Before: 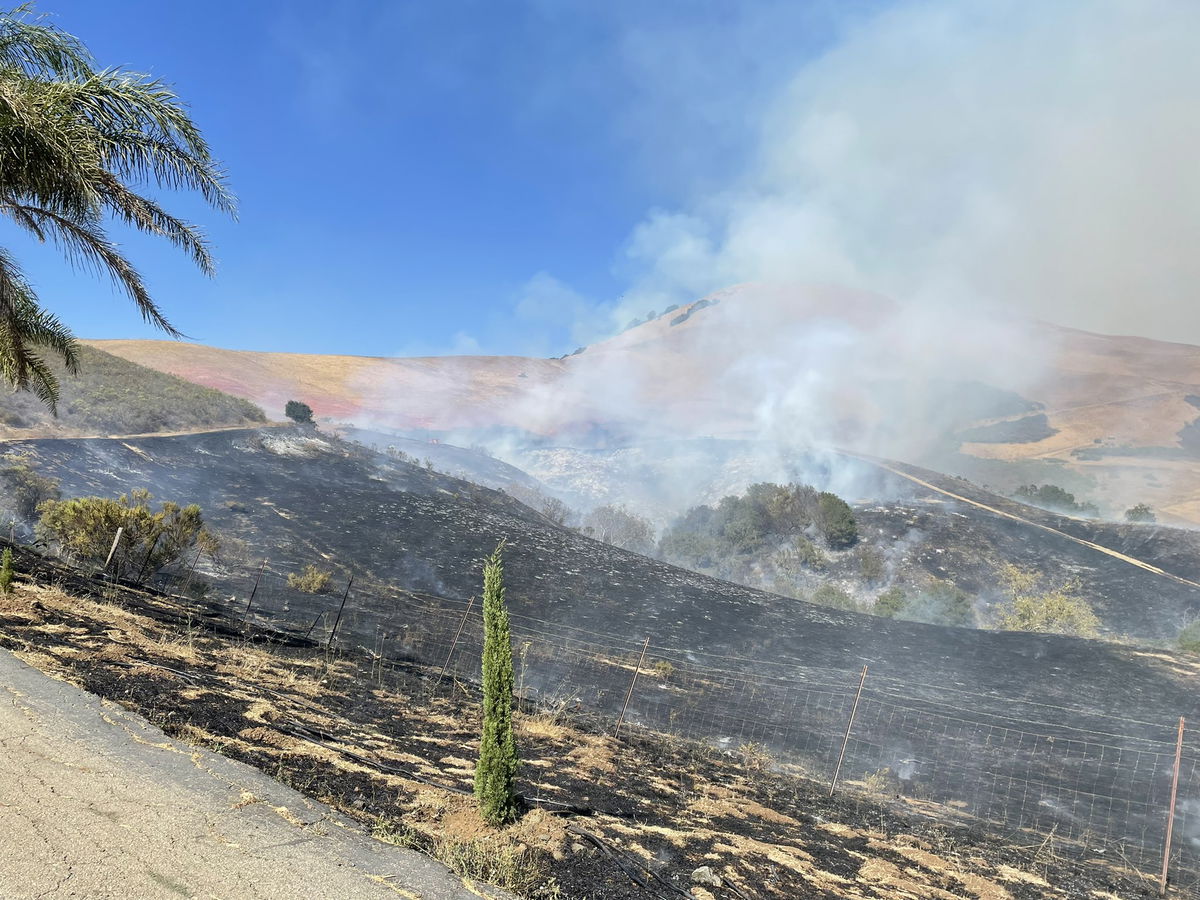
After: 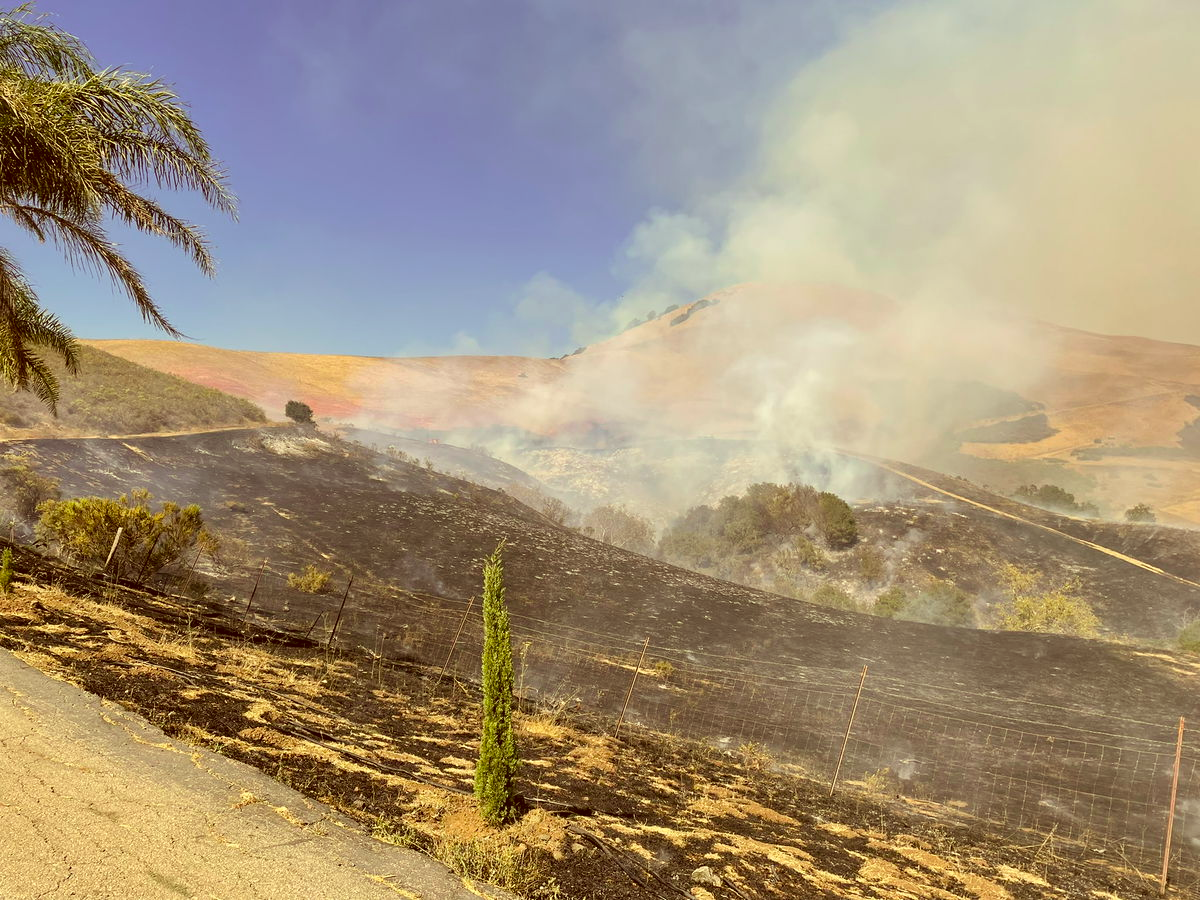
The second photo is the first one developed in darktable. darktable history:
color correction: highlights a* 1.19, highlights b* 24.78, shadows a* 15.45, shadows b* 24.82
